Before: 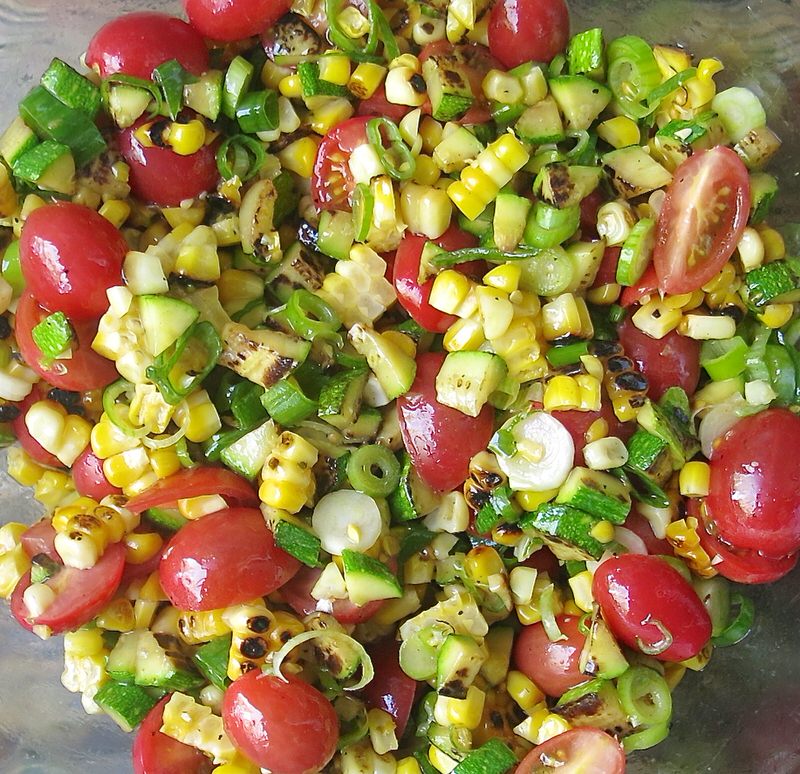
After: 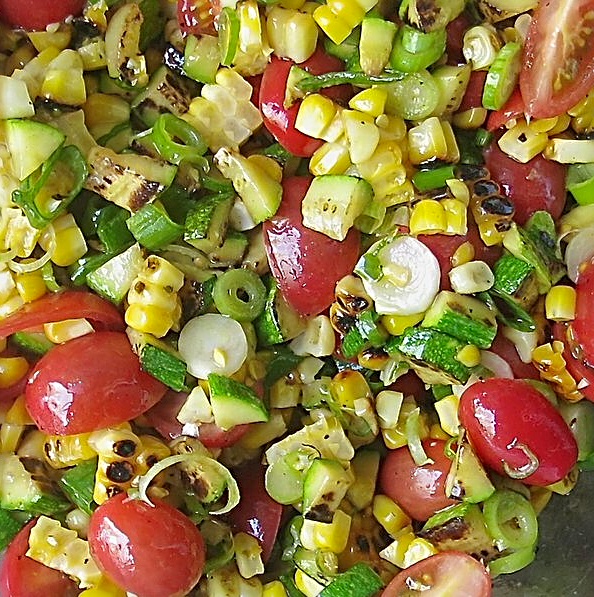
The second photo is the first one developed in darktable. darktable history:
crop: left 16.845%, top 22.813%, right 8.836%
sharpen: radius 2.613, amount 0.692
shadows and highlights: shadows 25.98, white point adjustment -3.09, highlights -30.1
tone equalizer: on, module defaults
